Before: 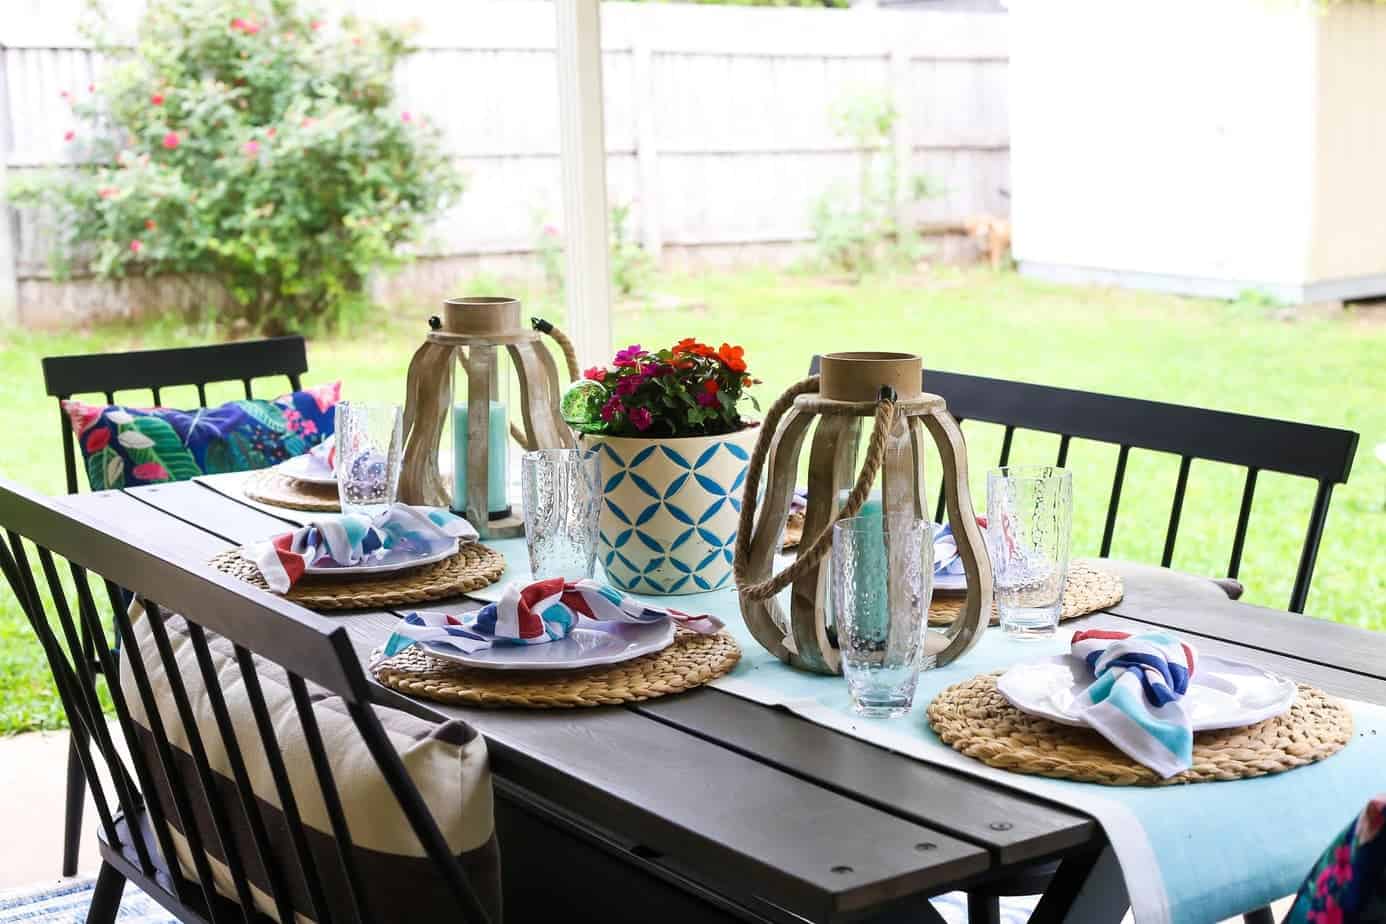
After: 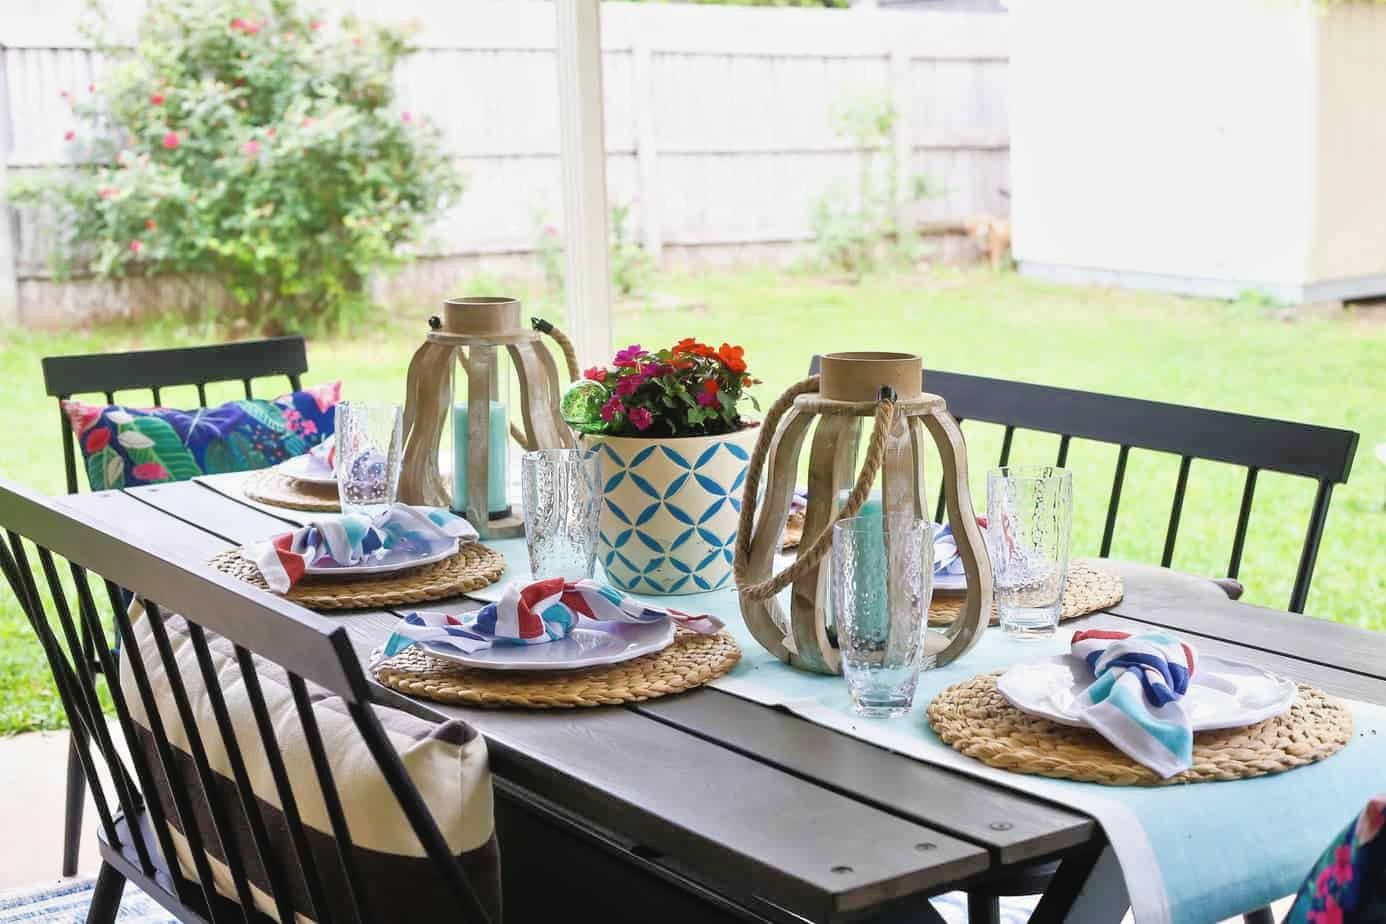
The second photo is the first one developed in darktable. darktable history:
tone equalizer: -7 EV 0.14 EV, -6 EV 0.582 EV, -5 EV 1.14 EV, -4 EV 1.37 EV, -3 EV 1.18 EV, -2 EV 0.6 EV, -1 EV 0.163 EV, luminance estimator HSV value / RGB max
contrast brightness saturation: contrast -0.082, brightness -0.038, saturation -0.11
